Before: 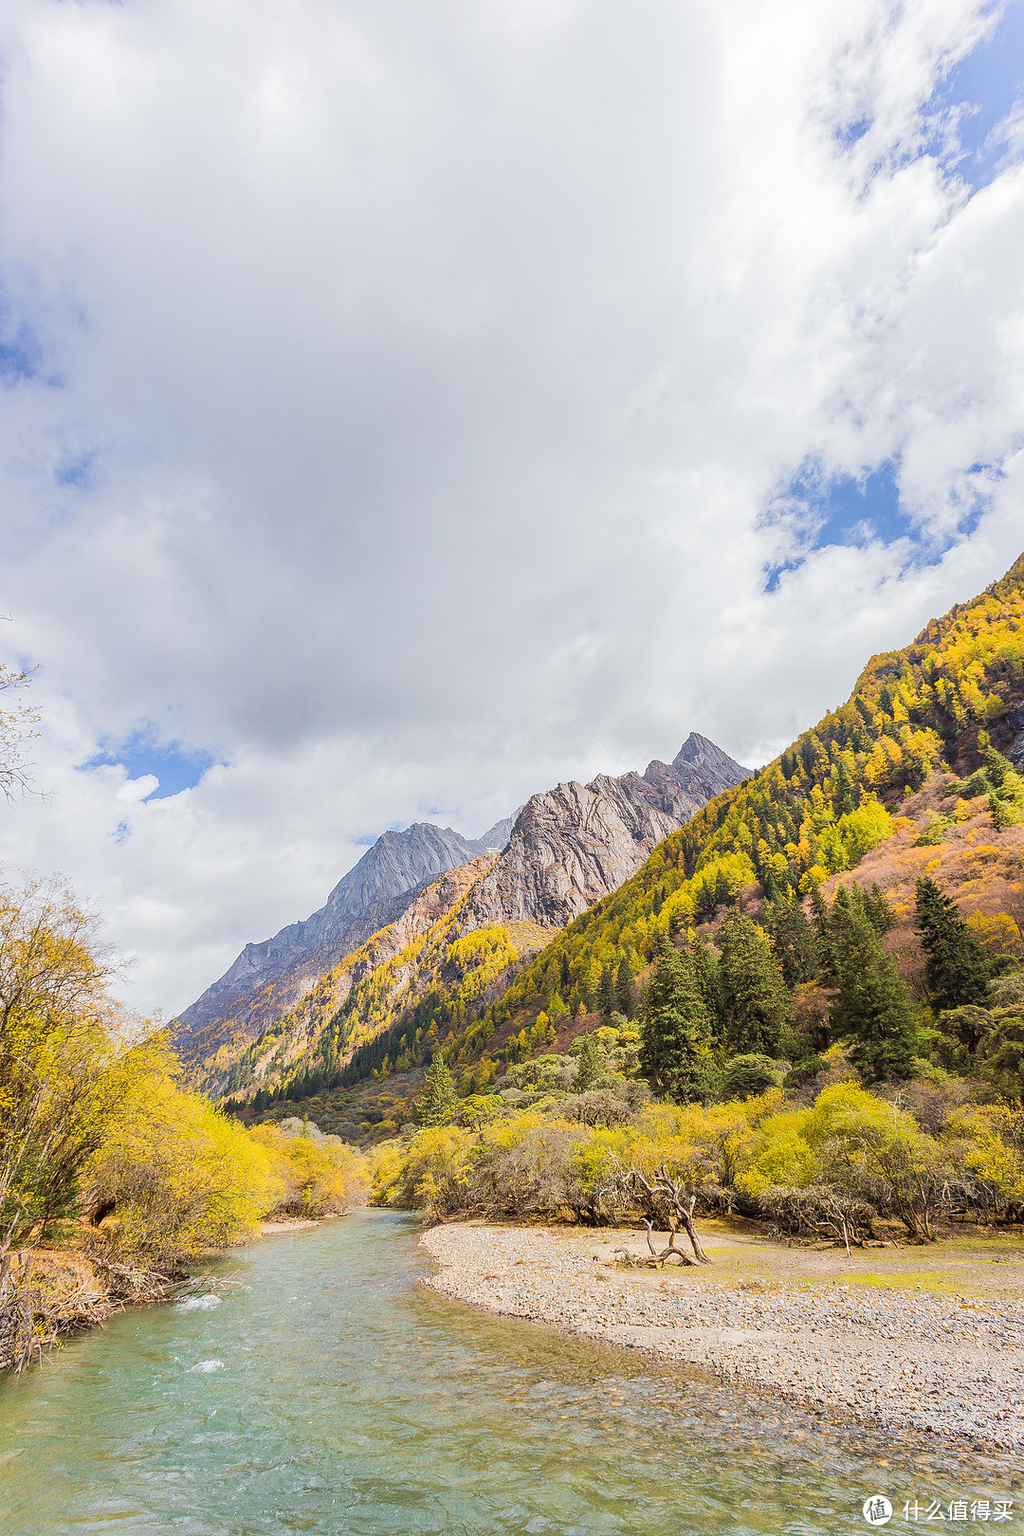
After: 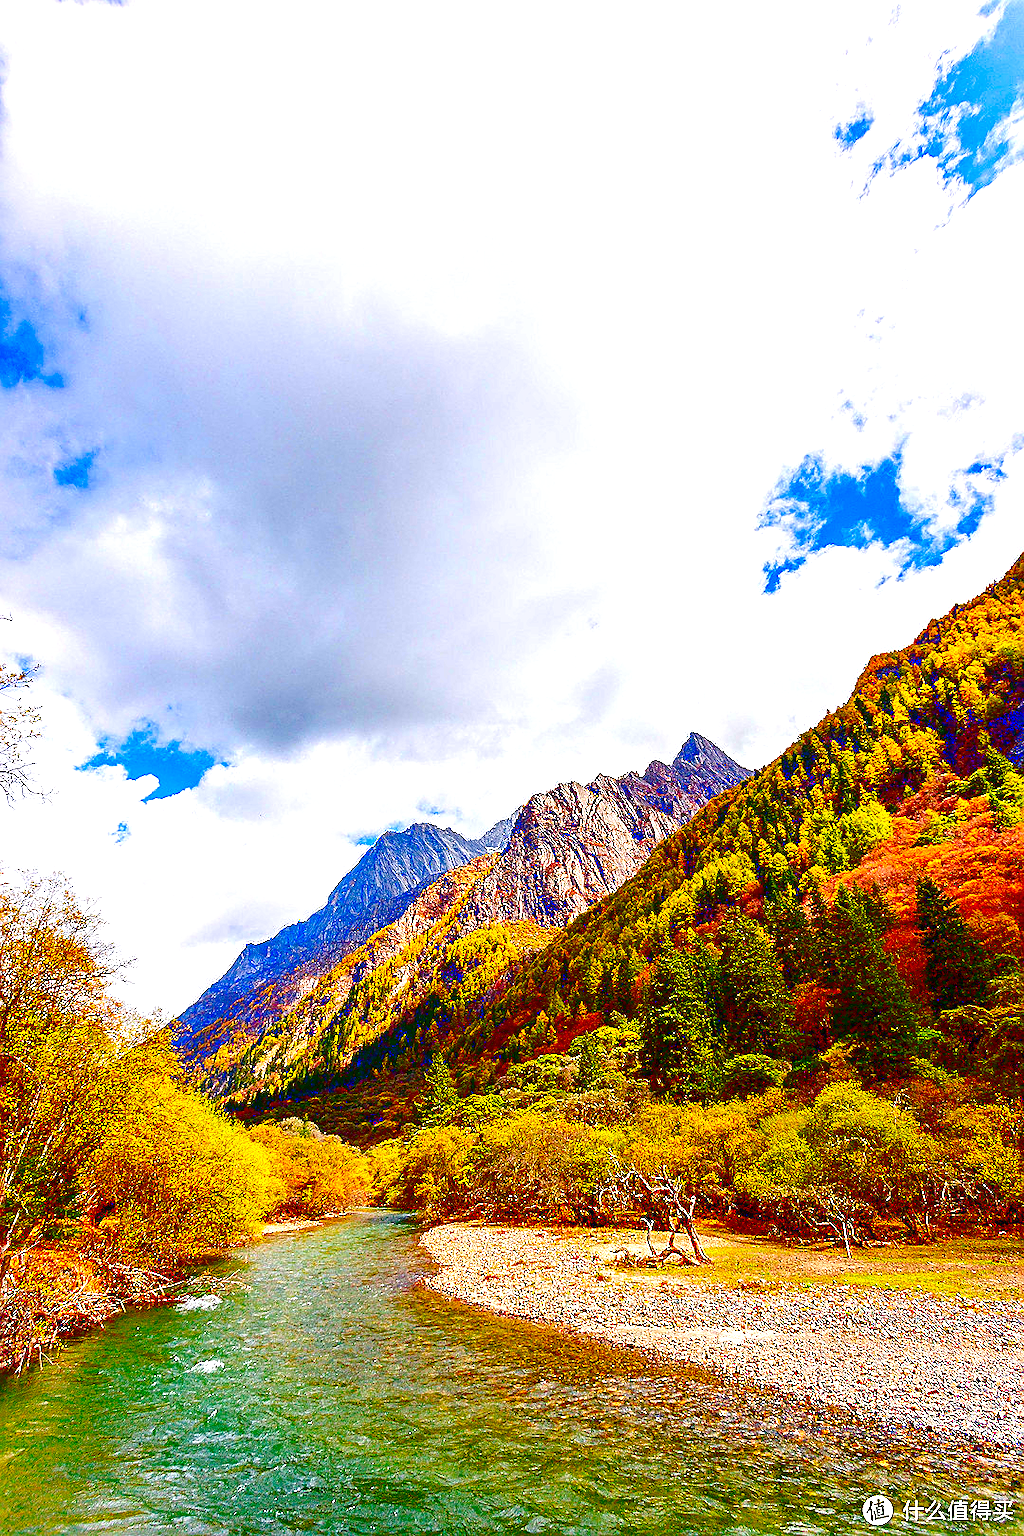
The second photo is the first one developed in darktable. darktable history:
levels: levels [0, 0.397, 0.955]
sharpen: on, module defaults
color balance rgb: highlights gain › luminance 0.962%, highlights gain › chroma 0.423%, highlights gain › hue 41.86°, perceptual saturation grading › global saturation 14.728%, perceptual brilliance grading › highlights 16.411%, perceptual brilliance grading › mid-tones 6.741%, perceptual brilliance grading › shadows -15.22%
contrast brightness saturation: brightness -0.986, saturation 0.996
